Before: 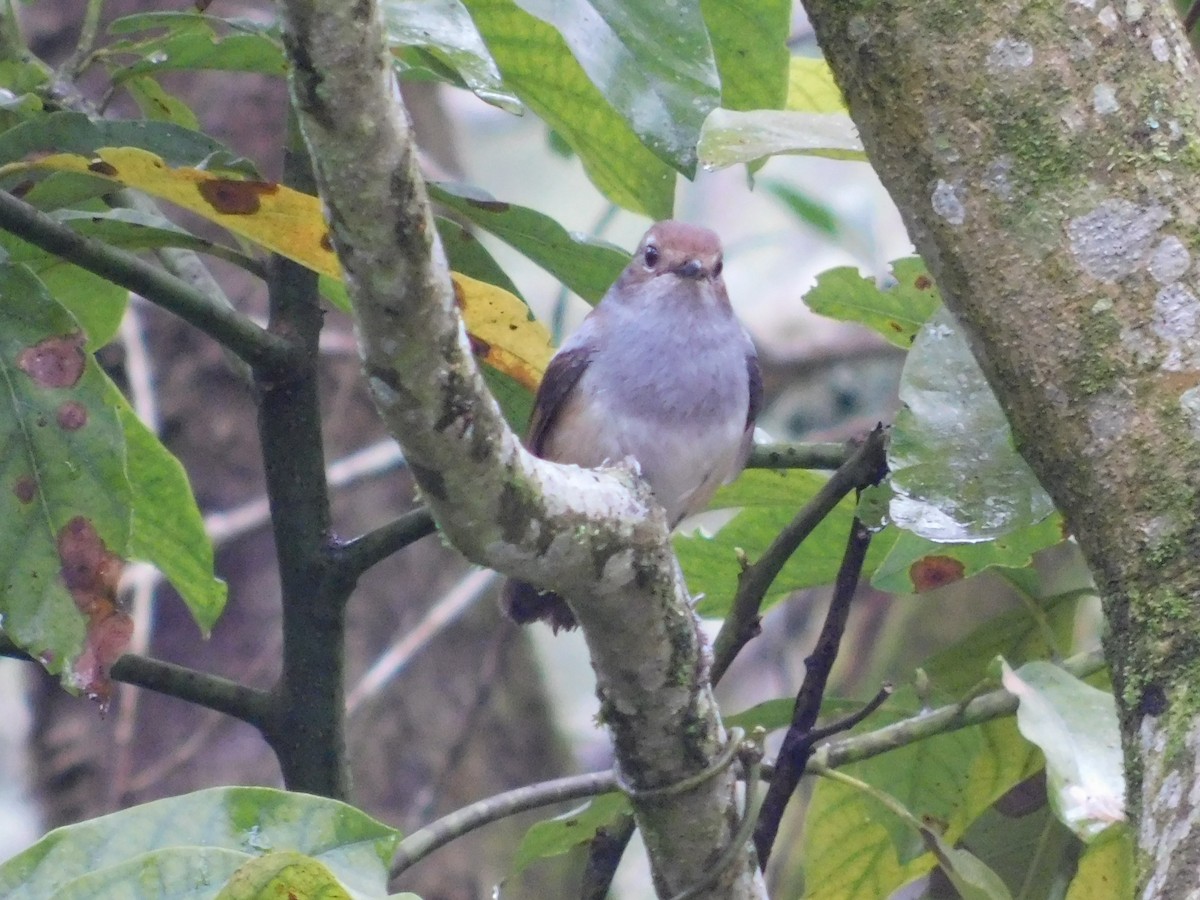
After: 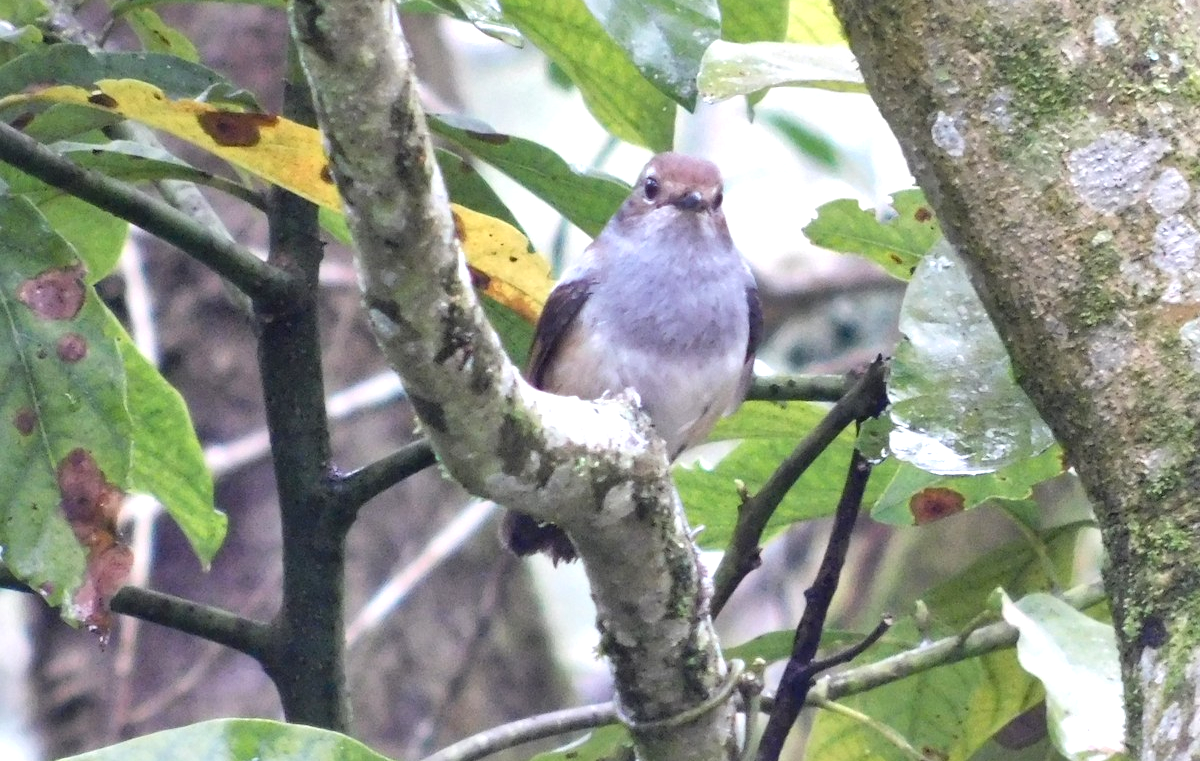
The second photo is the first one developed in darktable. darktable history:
tone equalizer: edges refinement/feathering 500, mask exposure compensation -1.57 EV, preserve details no
local contrast: mode bilateral grid, contrast 25, coarseness 60, detail 151%, midtone range 0.2
crop: top 7.577%, bottom 7.828%
exposure: black level correction 0.001, exposure 0.498 EV, compensate highlight preservation false
